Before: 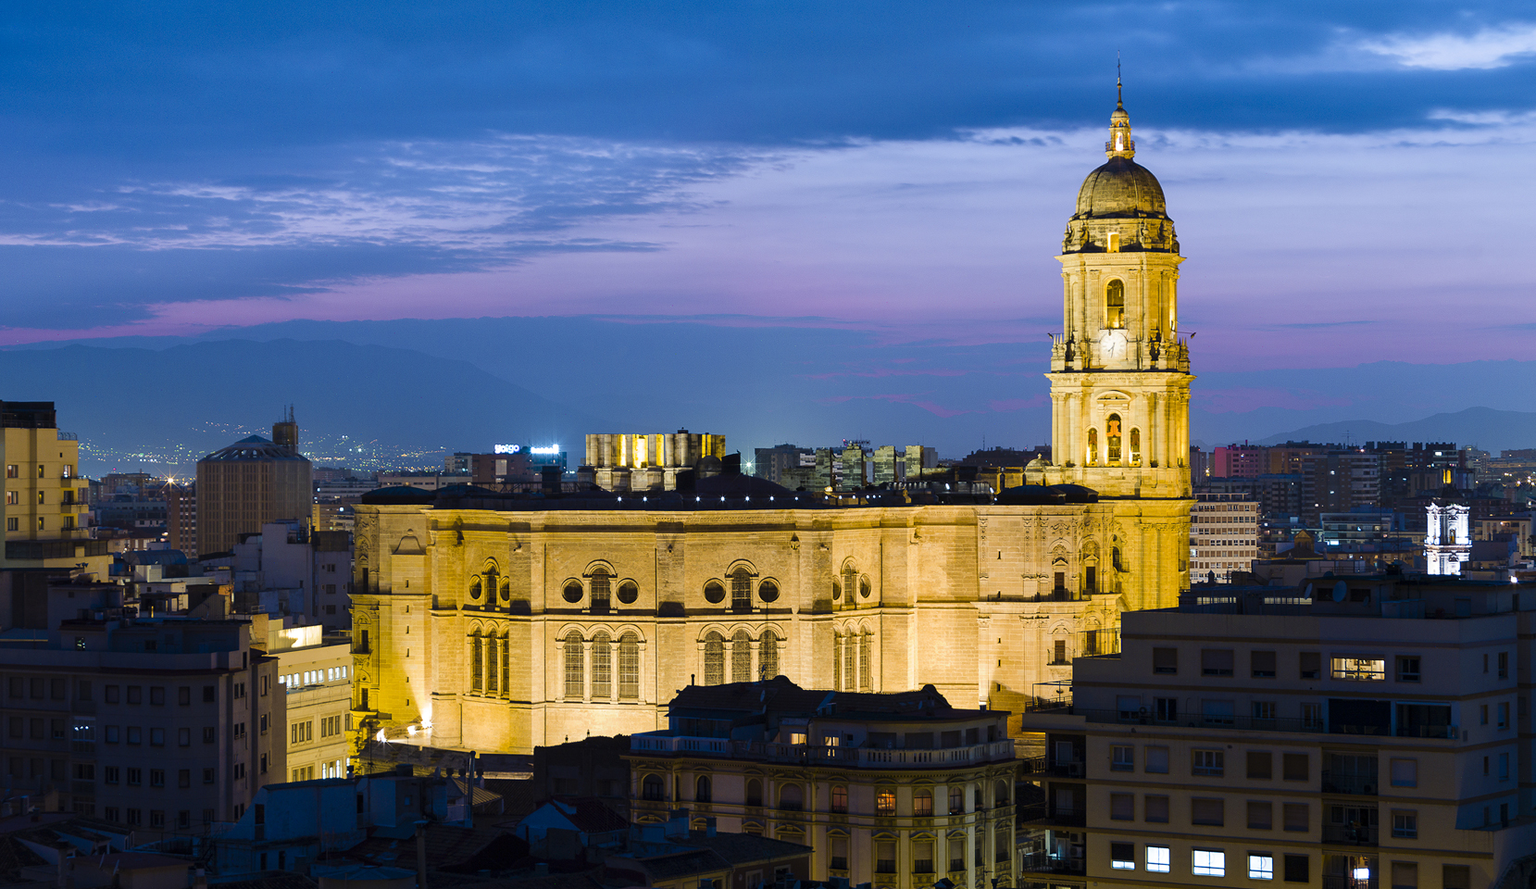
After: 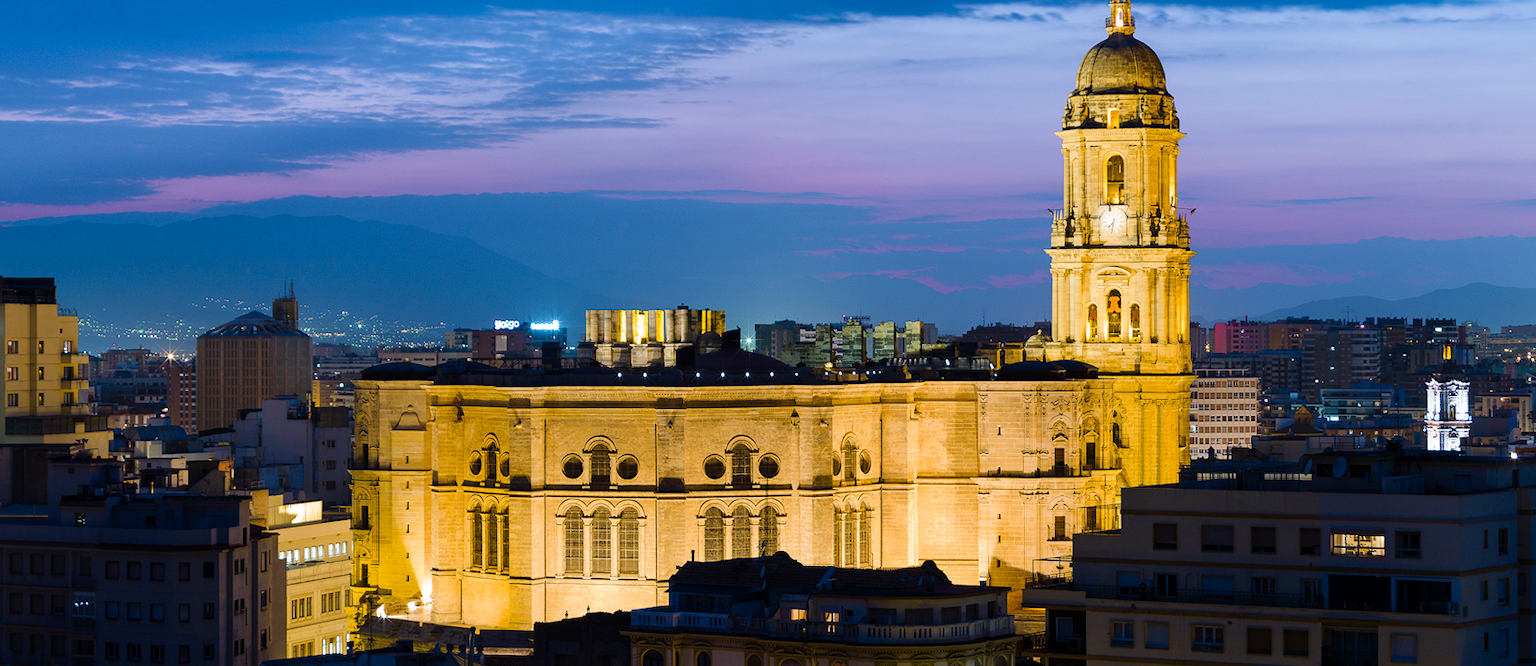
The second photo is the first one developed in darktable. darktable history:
crop: top 14.005%, bottom 10.909%
